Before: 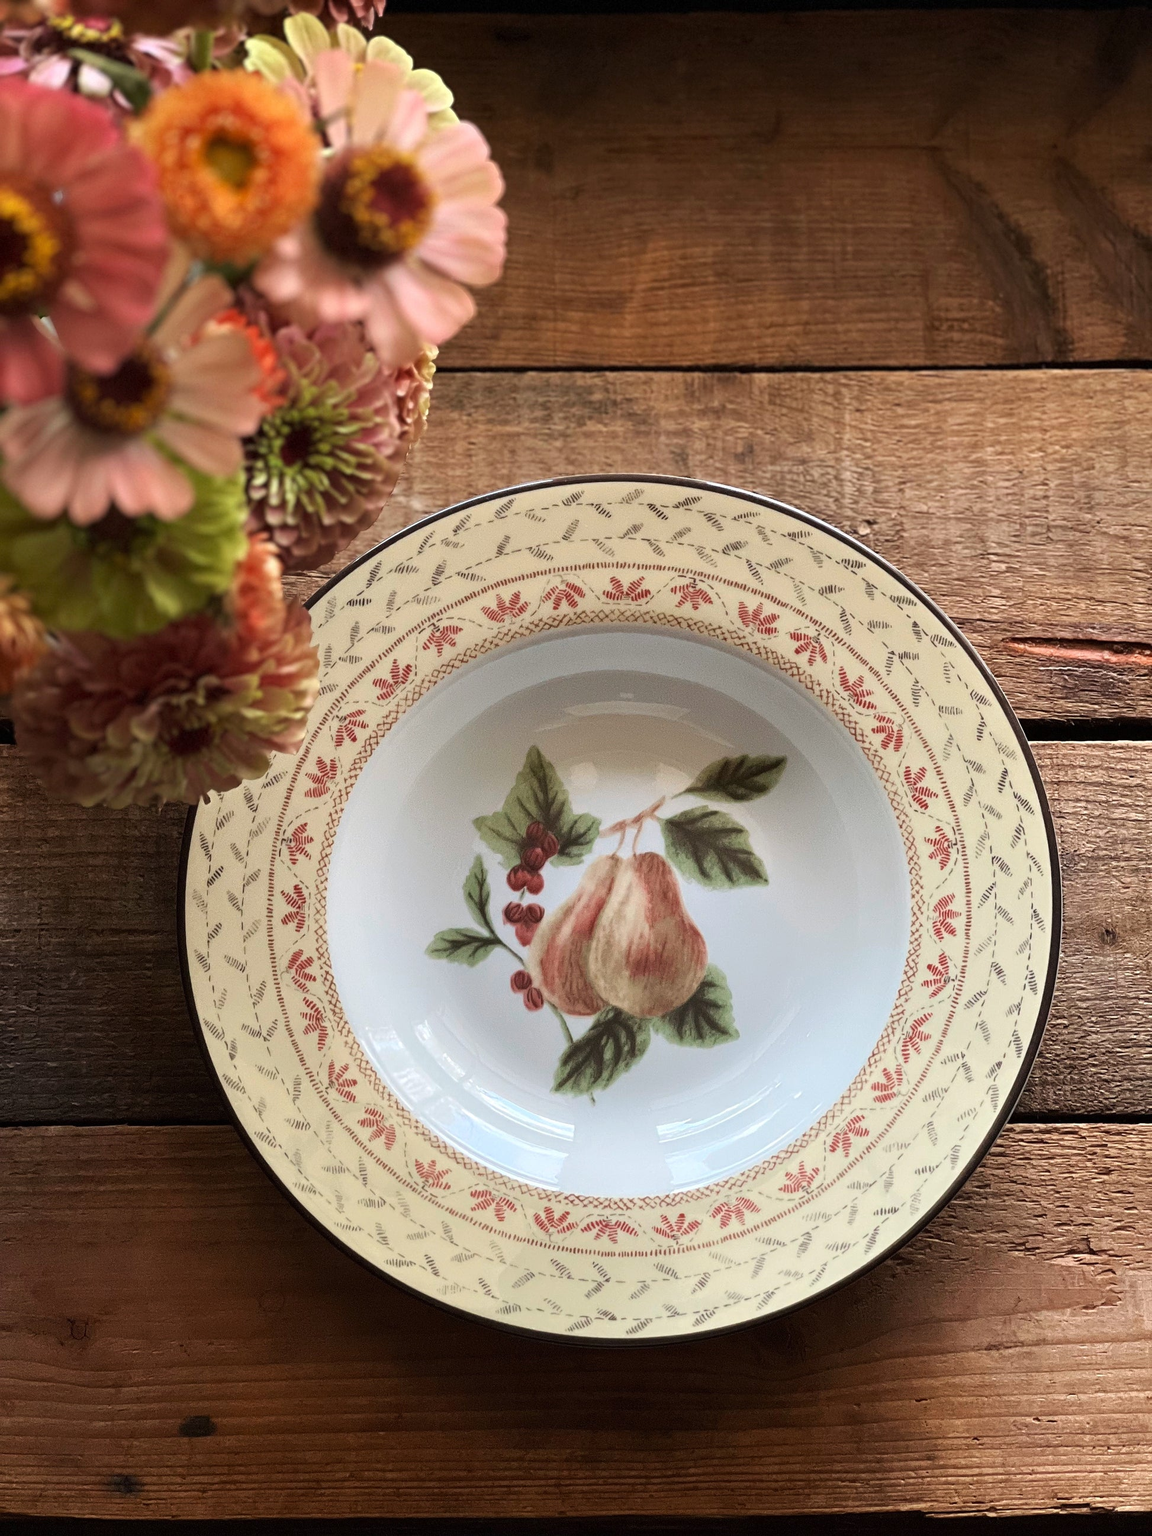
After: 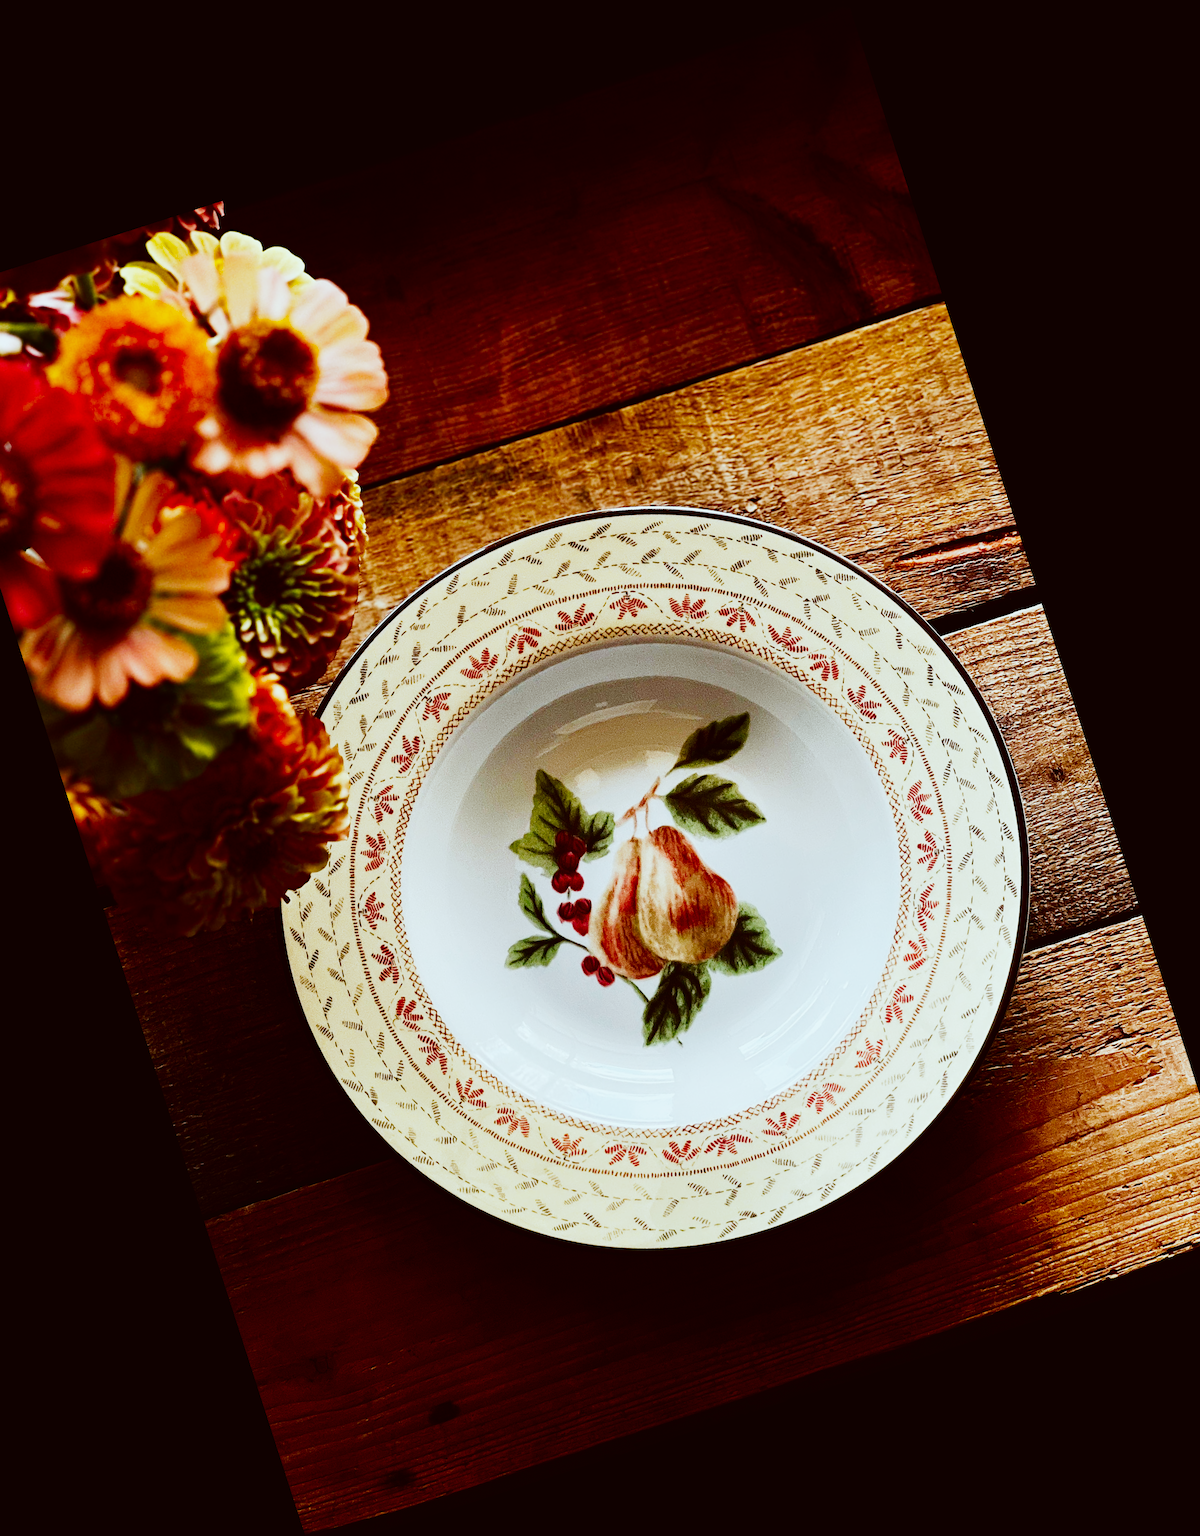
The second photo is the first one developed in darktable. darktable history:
haze removal: compatibility mode true, adaptive false
tone curve: curves: ch0 [(0, 0.012) (0.052, 0.04) (0.107, 0.086) (0.276, 0.265) (0.461, 0.531) (0.718, 0.79) (0.921, 0.909) (0.999, 0.951)]; ch1 [(0, 0) (0.339, 0.298) (0.402, 0.363) (0.444, 0.415) (0.485, 0.469) (0.494, 0.493) (0.504, 0.501) (0.525, 0.534) (0.555, 0.587) (0.594, 0.647) (1, 1)]; ch2 [(0, 0) (0.48, 0.48) (0.504, 0.5) (0.535, 0.557) (0.581, 0.623) (0.649, 0.683) (0.824, 0.815) (1, 1)], preserve colors none
crop and rotate: angle 17.84°, left 6.825%, right 3.666%, bottom 1.111%
contrast brightness saturation: brightness -0.53
base curve: curves: ch0 [(0, 0) (0.028, 0.03) (0.121, 0.232) (0.46, 0.748) (0.859, 0.968) (1, 1)], preserve colors none
exposure: black level correction 0.001, exposure -0.122 EV, compensate exposure bias true, compensate highlight preservation false
color correction: highlights a* -4.96, highlights b* -3.78, shadows a* 4.11, shadows b* 4.08
color balance rgb: highlights gain › luminance 14.593%, perceptual saturation grading › global saturation 29.427%
